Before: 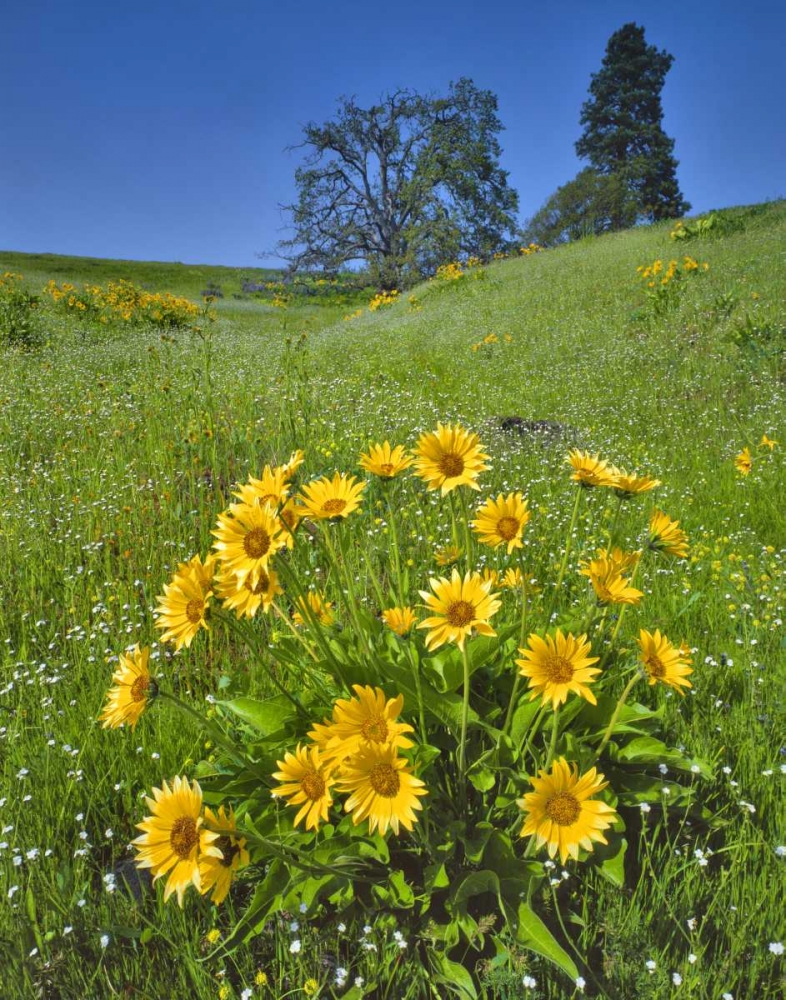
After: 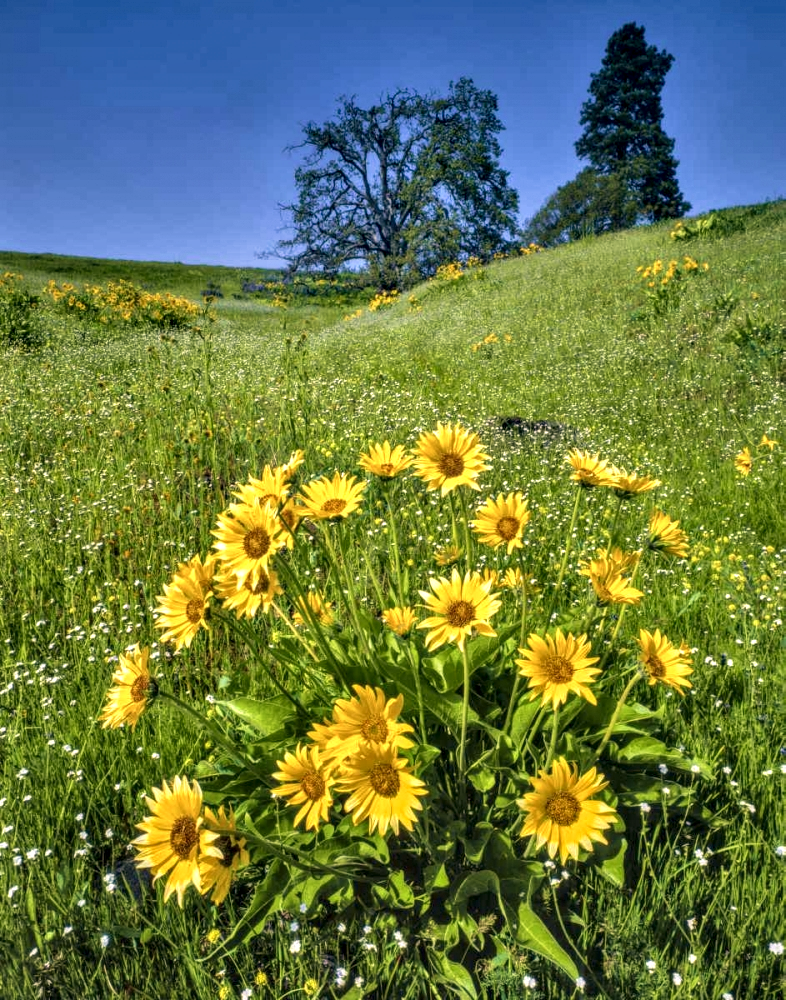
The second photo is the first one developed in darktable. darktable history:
velvia: on, module defaults
local contrast: highlights 2%, shadows 2%, detail 182%
color correction: highlights a* 5.35, highlights b* 5.33, shadows a* -3.93, shadows b* -5.14
